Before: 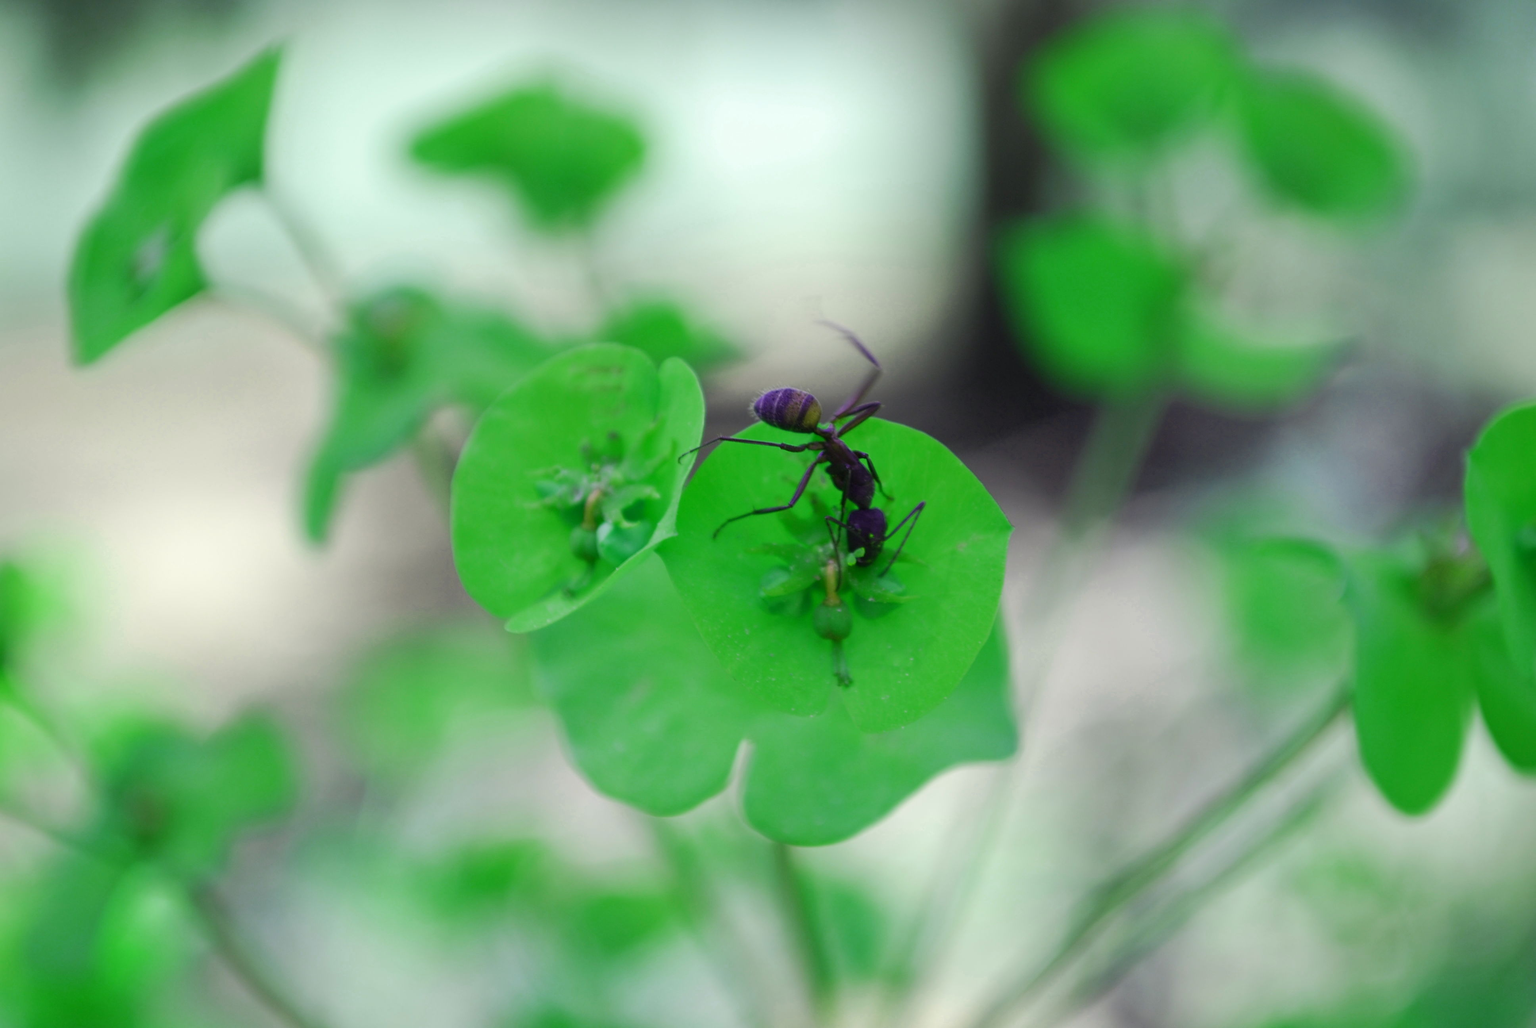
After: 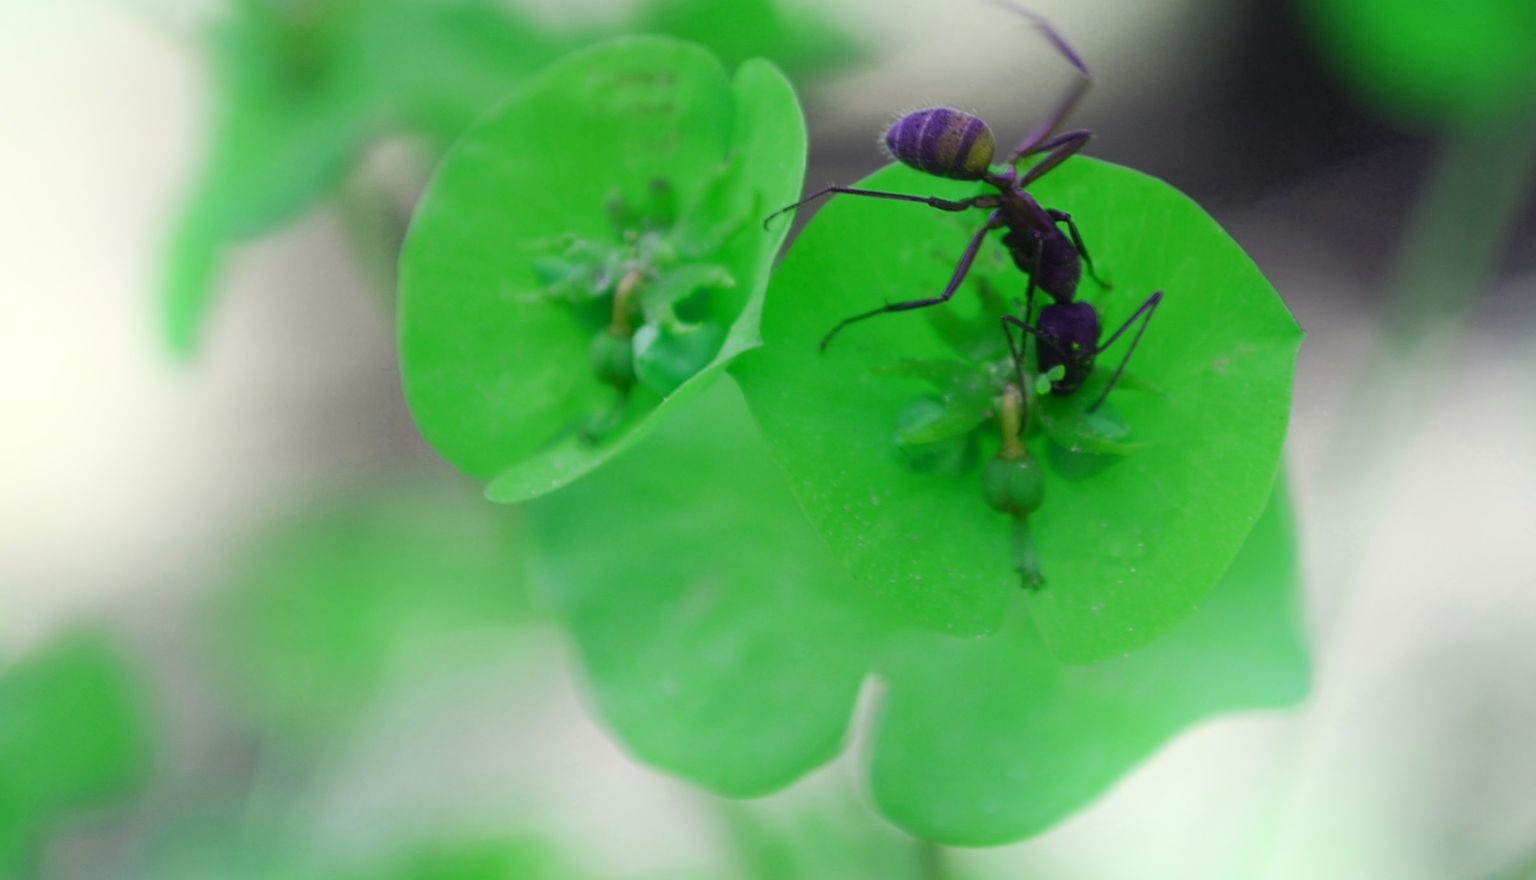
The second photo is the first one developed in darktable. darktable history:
bloom: size 38%, threshold 95%, strength 30%
crop: left 13.312%, top 31.28%, right 24.627%, bottom 15.582%
